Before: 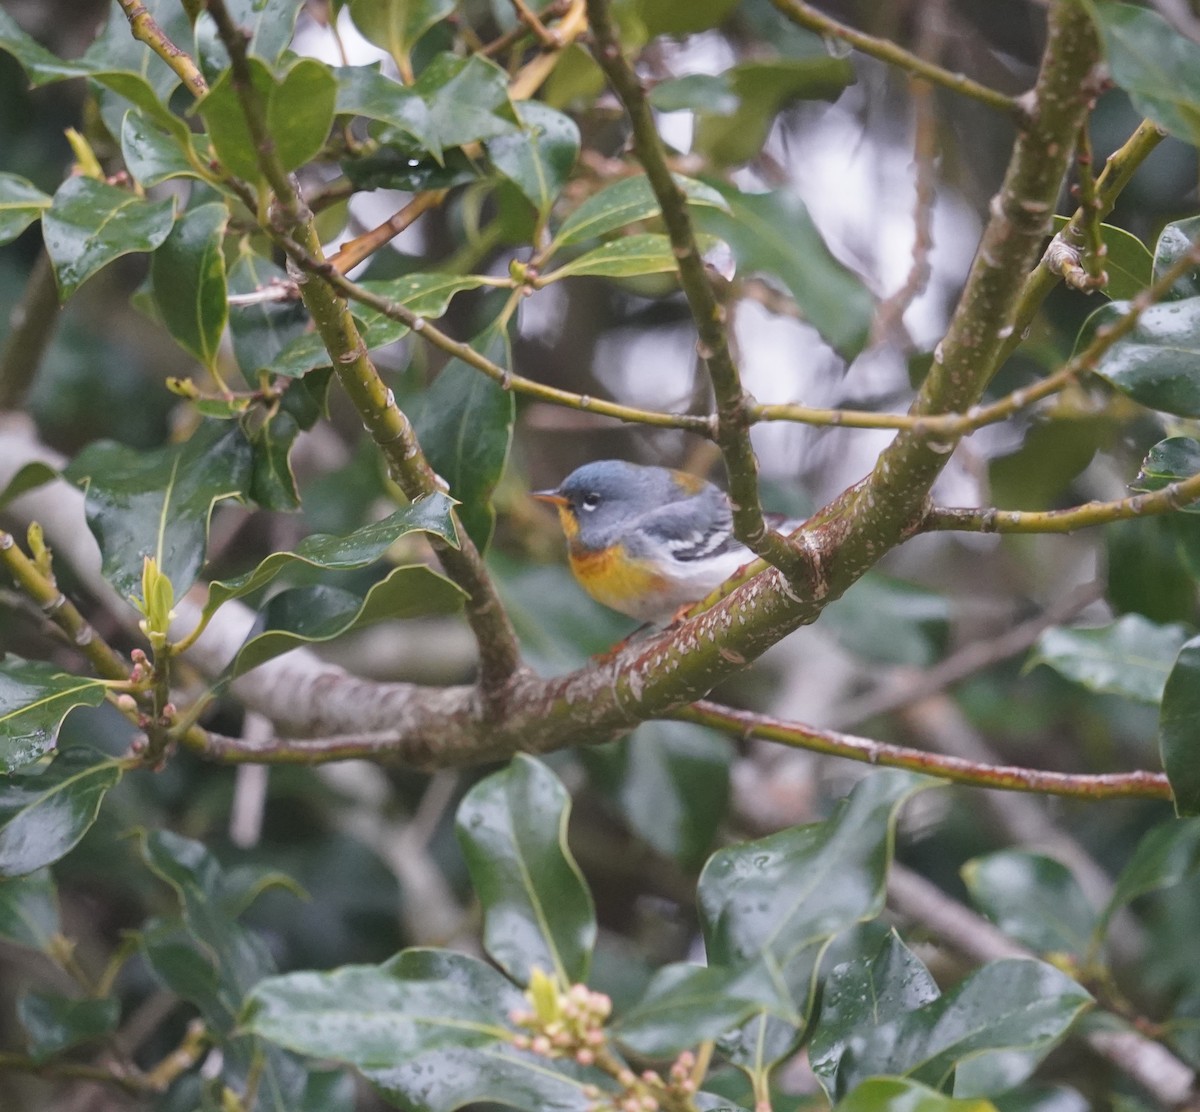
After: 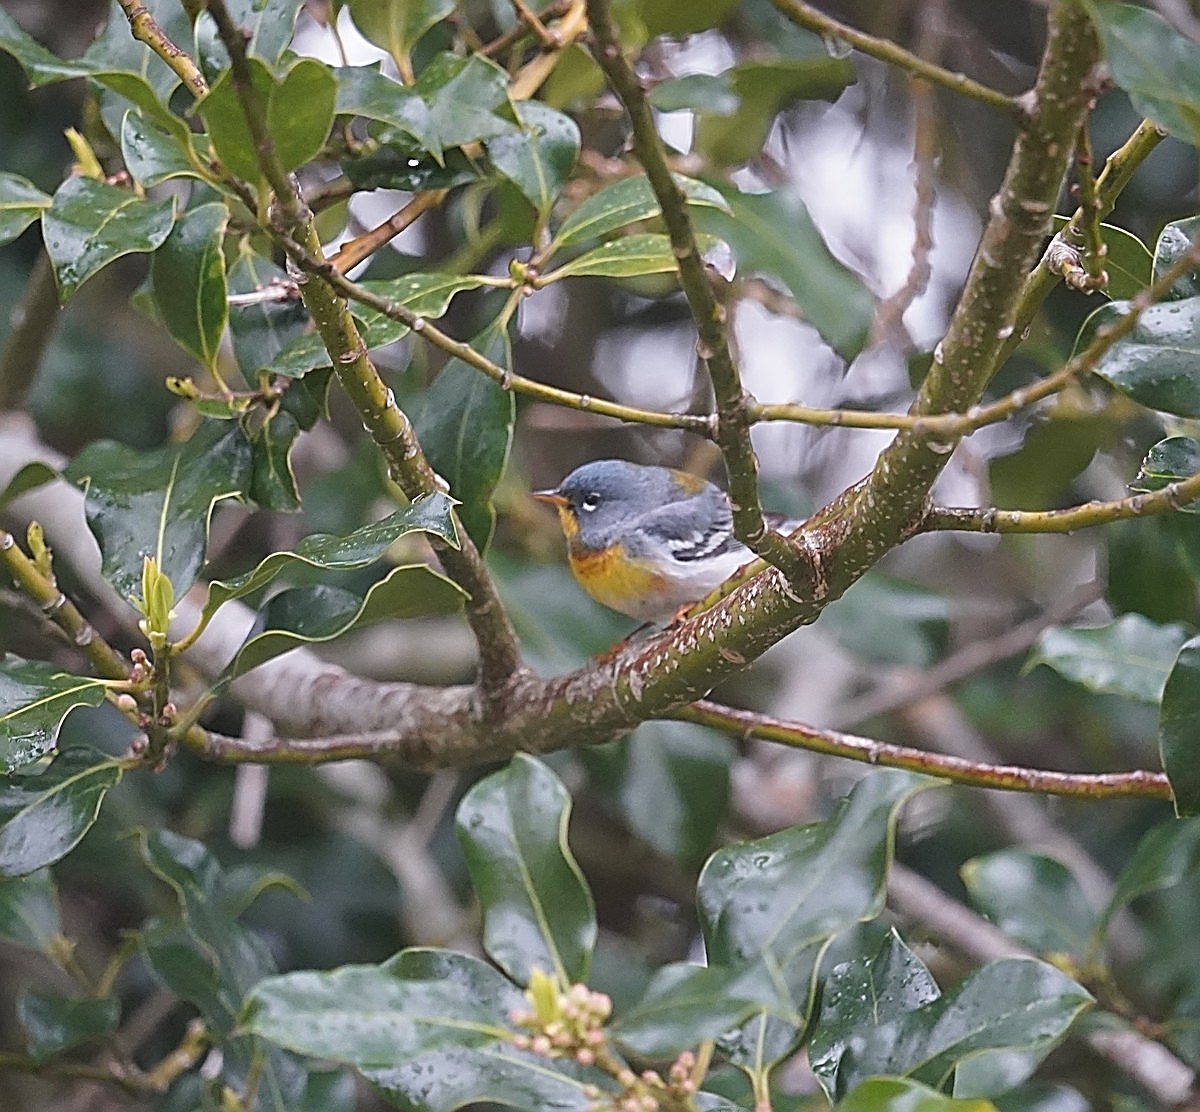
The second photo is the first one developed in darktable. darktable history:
base curve: curves: ch0 [(0, 0) (0.989, 0.992)]
sharpen: amount 1.846
color calibration: illuminant same as pipeline (D50), adaptation none (bypass), x 0.333, y 0.334, temperature 5018.88 K
